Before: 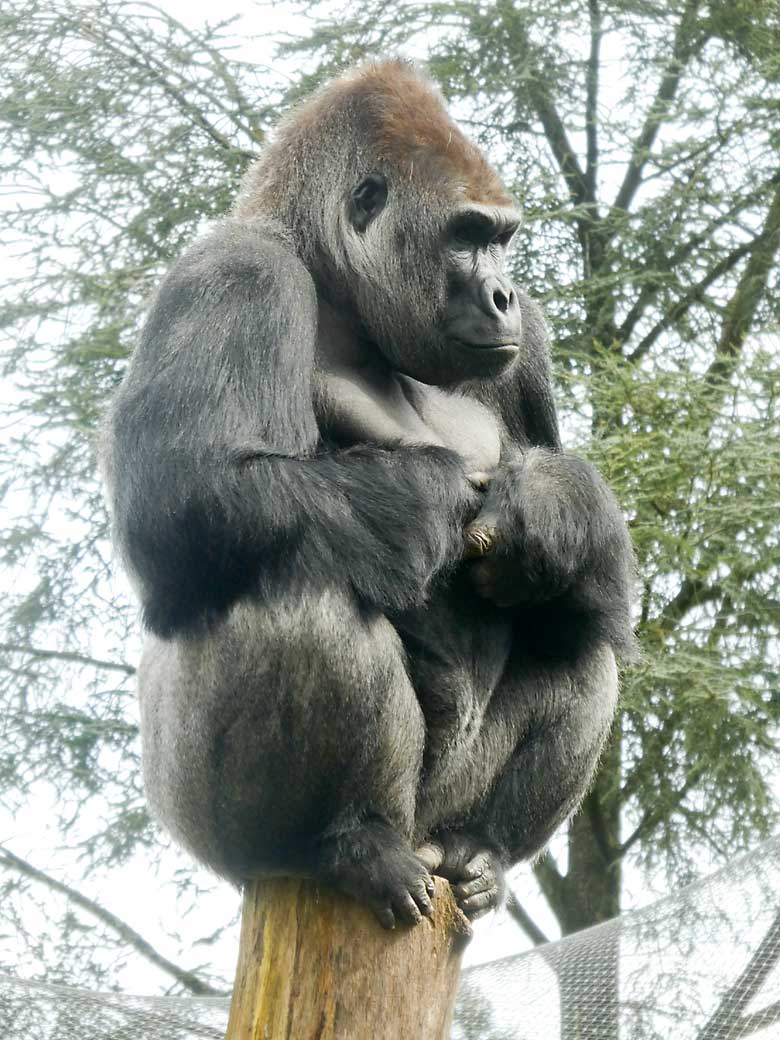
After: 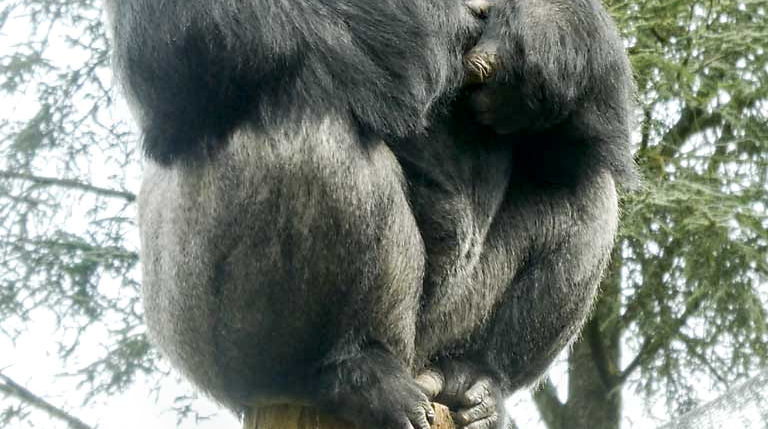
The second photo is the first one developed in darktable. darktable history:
crop: top 45.535%, bottom 12.239%
local contrast: on, module defaults
